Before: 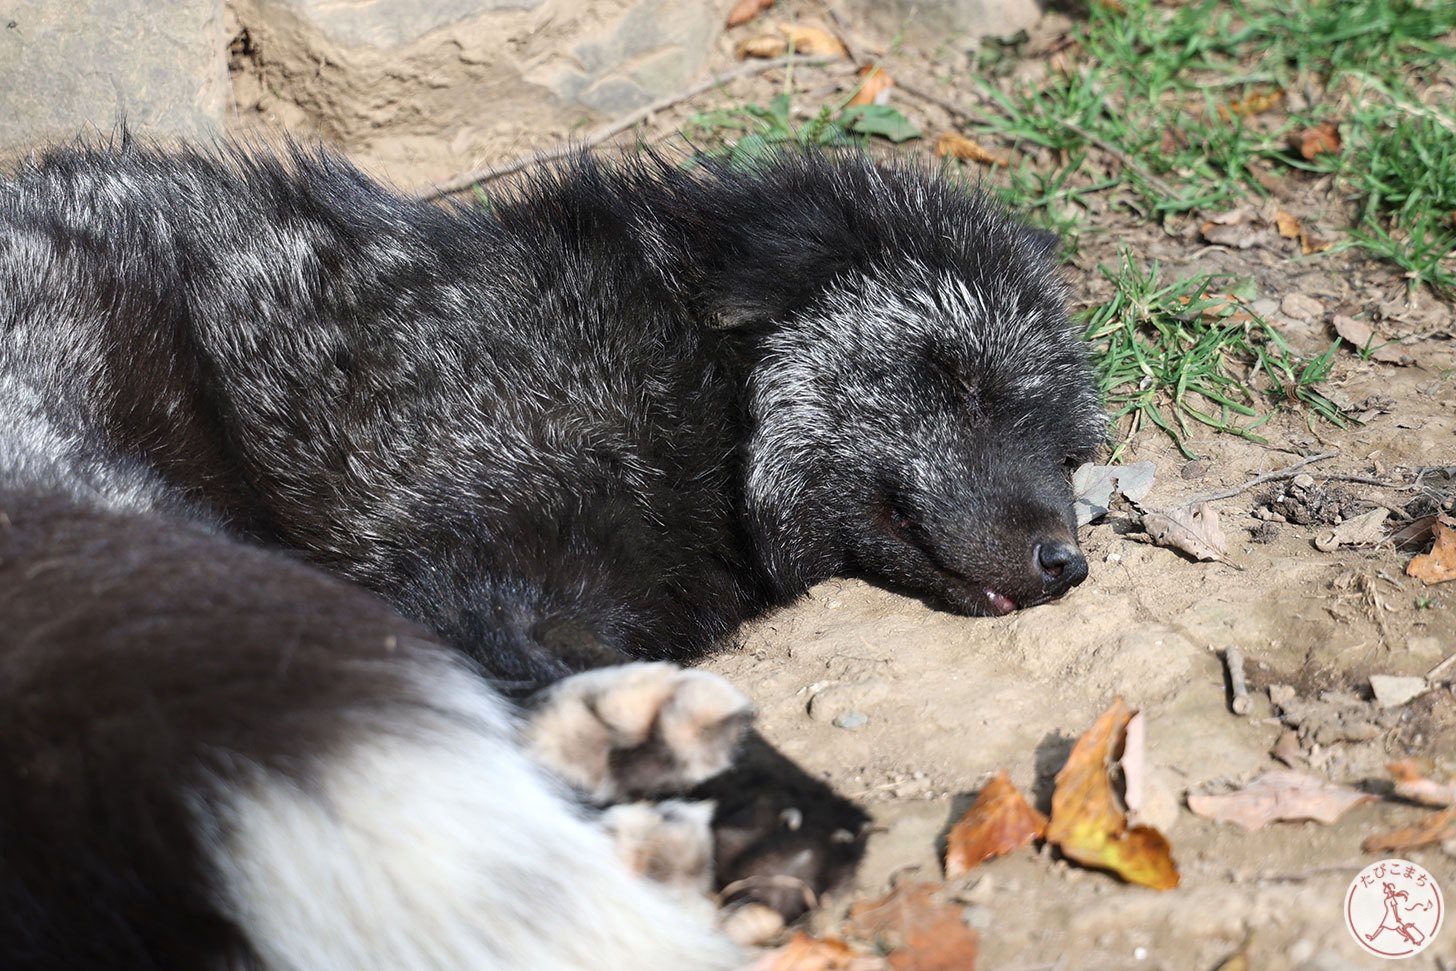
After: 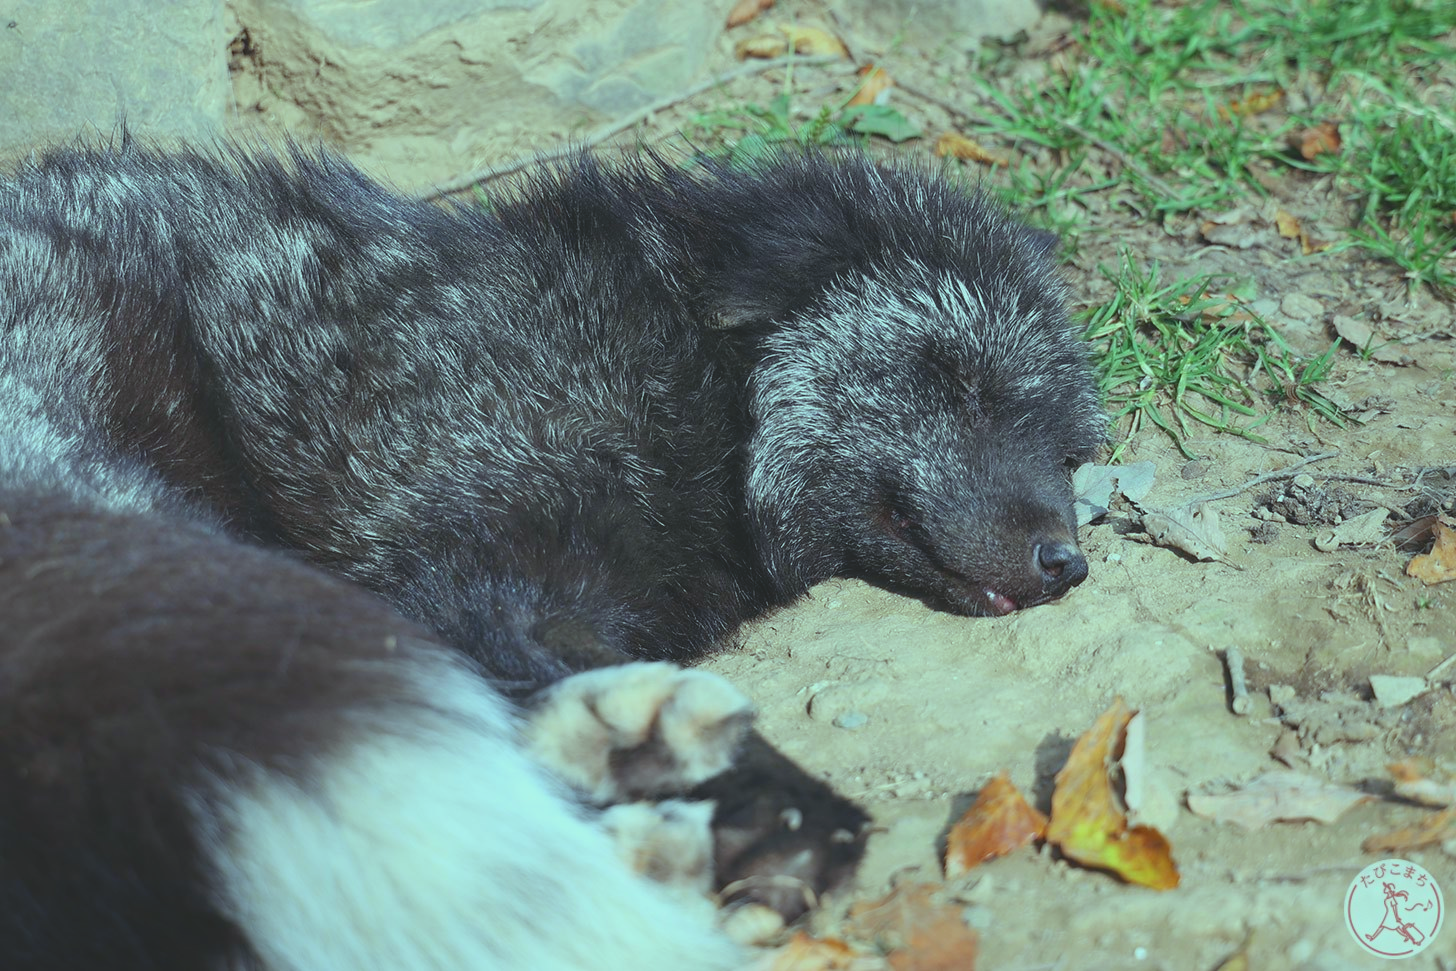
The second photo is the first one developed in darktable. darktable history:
color balance: mode lift, gamma, gain (sRGB), lift [0.997, 0.979, 1.021, 1.011], gamma [1, 1.084, 0.916, 0.998], gain [1, 0.87, 1.13, 1.101], contrast 4.55%, contrast fulcrum 38.24%, output saturation 104.09%
contrast brightness saturation: contrast -0.28
